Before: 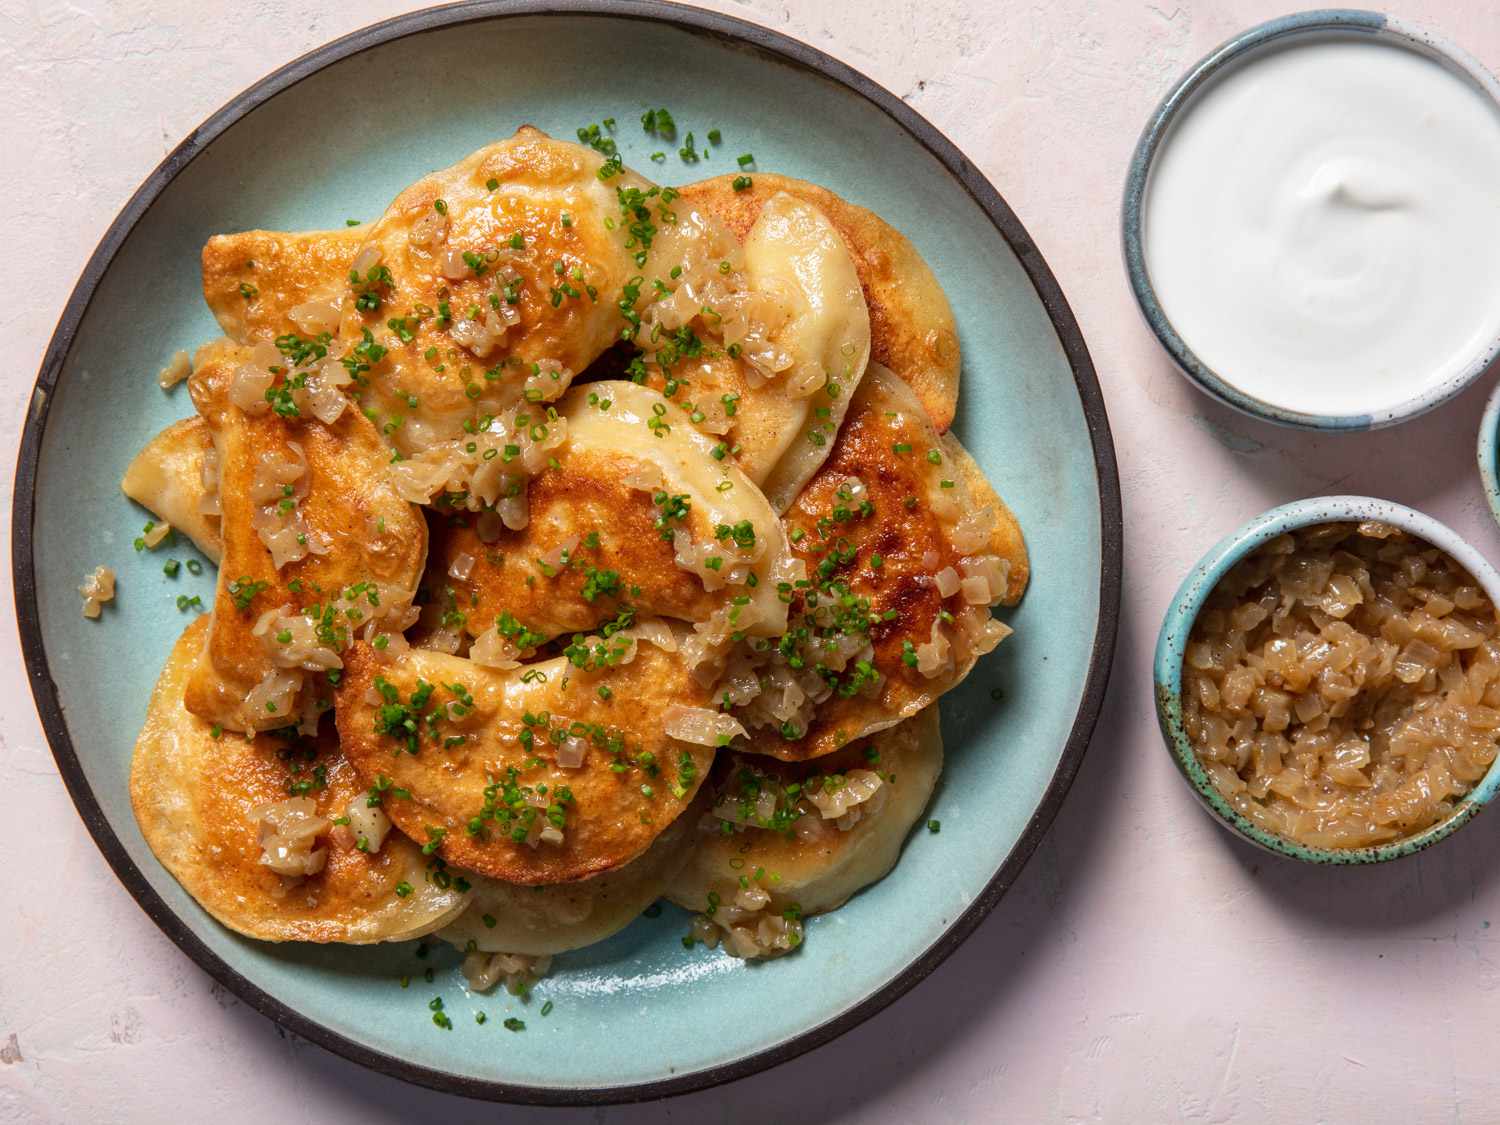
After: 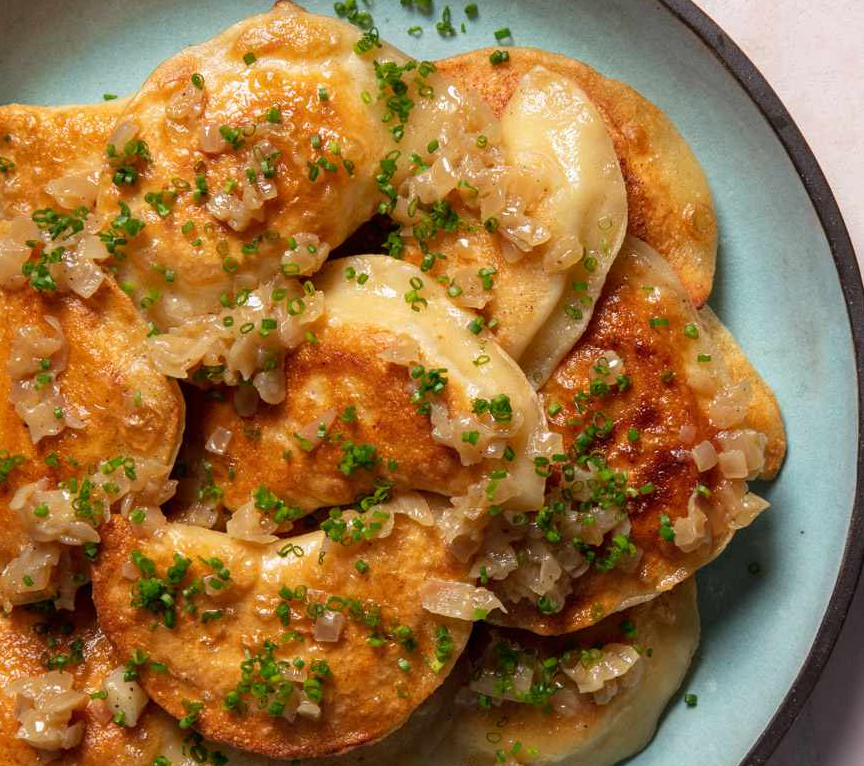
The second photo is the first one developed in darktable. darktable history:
crop: left 16.21%, top 11.23%, right 26.163%, bottom 20.6%
